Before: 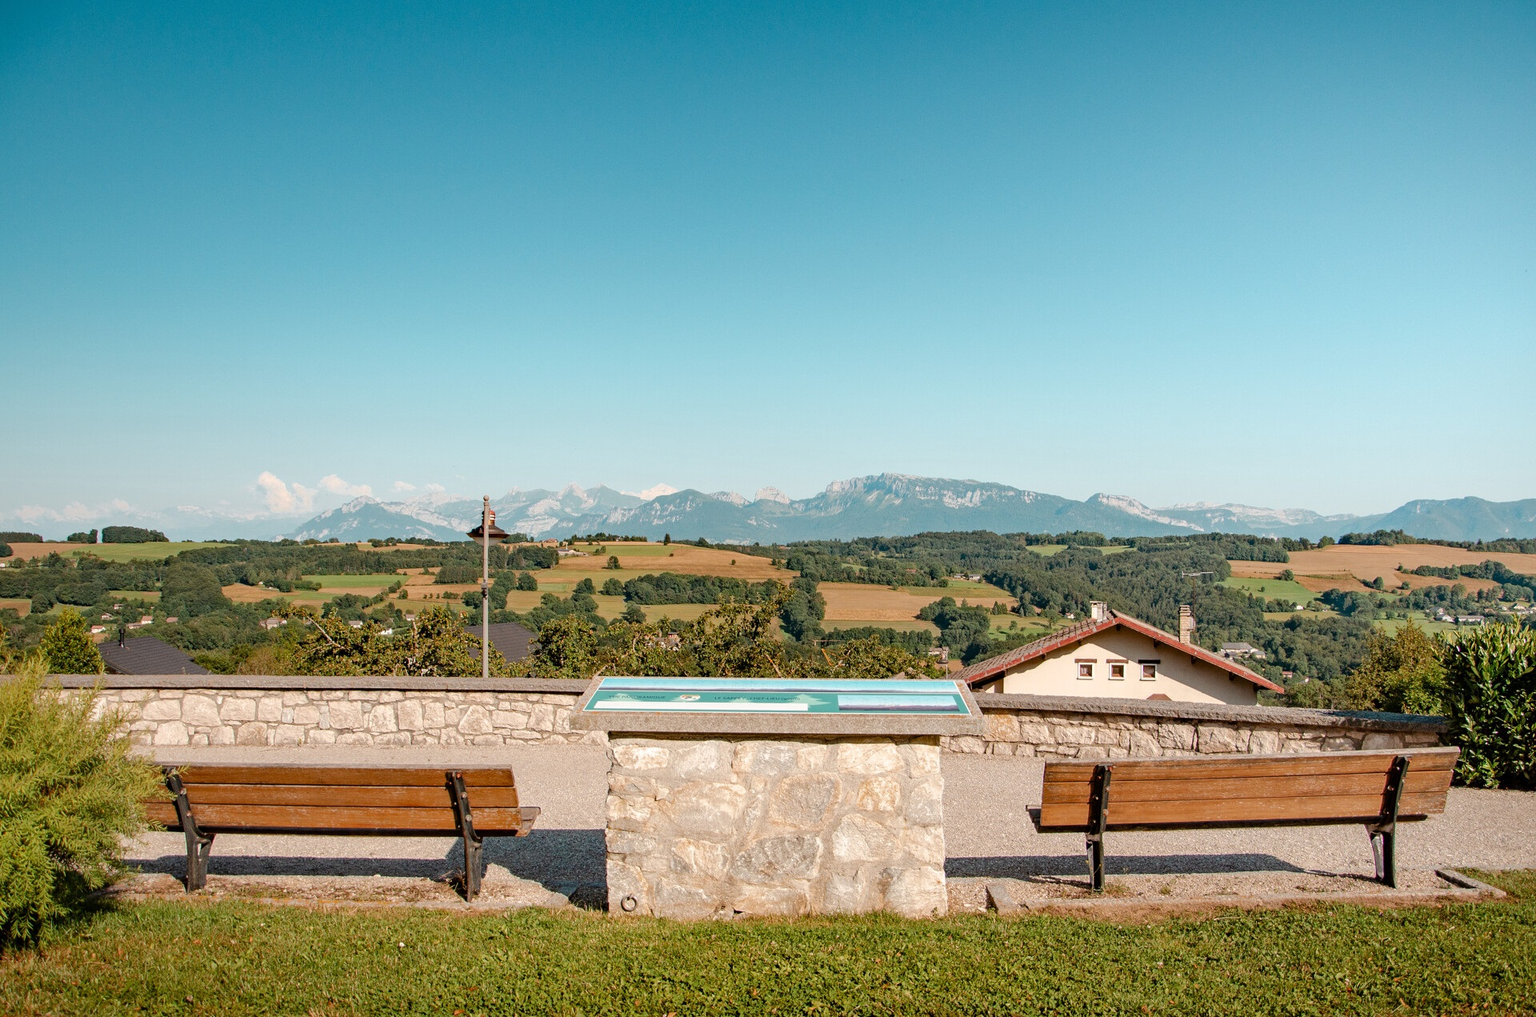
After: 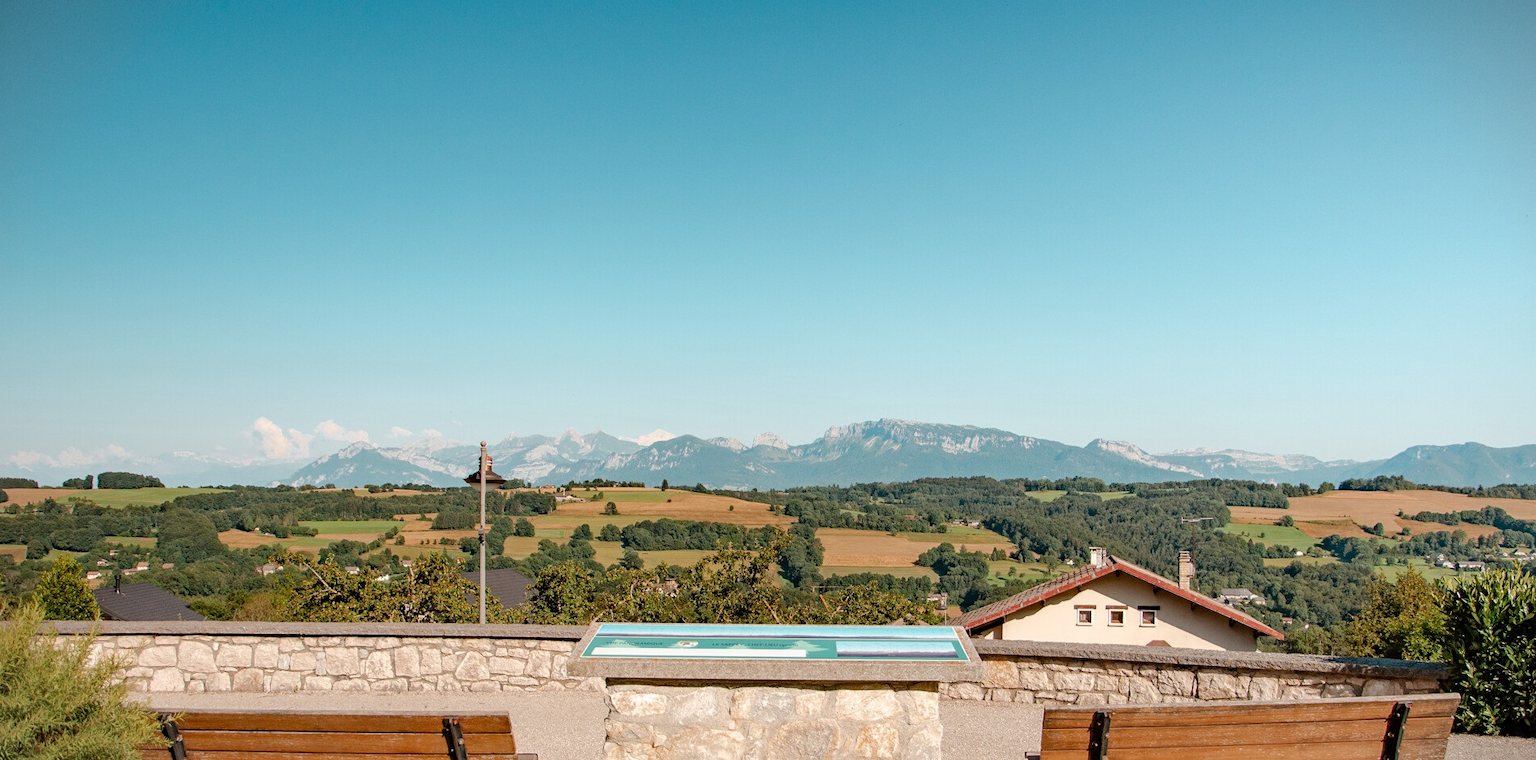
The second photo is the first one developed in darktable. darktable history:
crop: left 0.326%, top 5.522%, bottom 19.913%
vignetting: fall-off start 99.66%, brightness -0.273, width/height ratio 1.302
